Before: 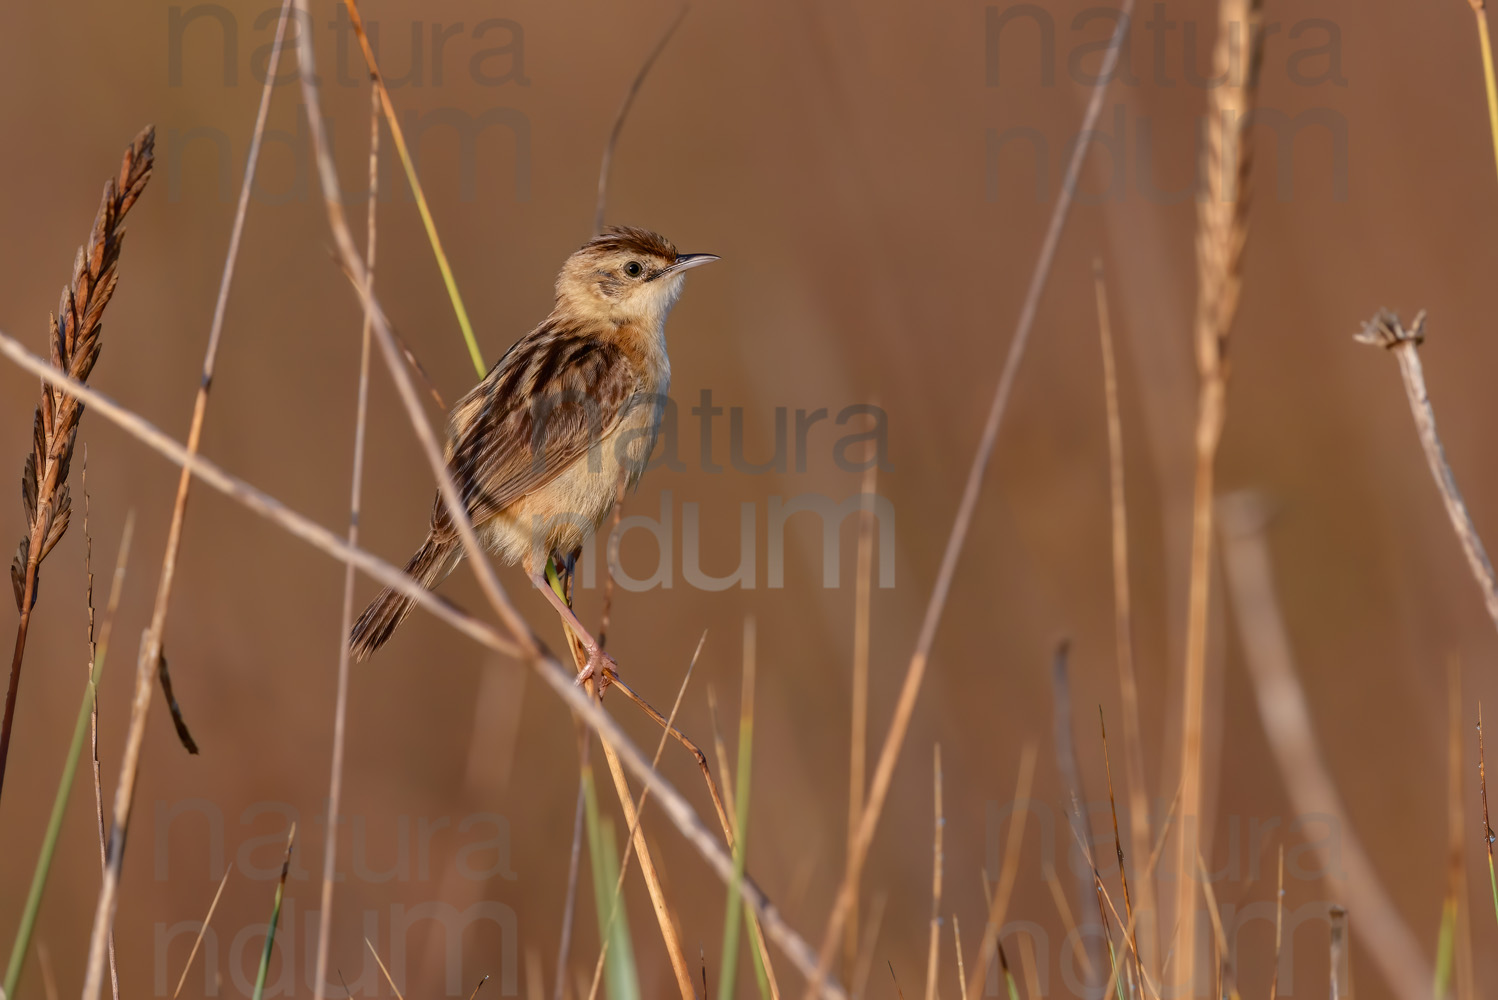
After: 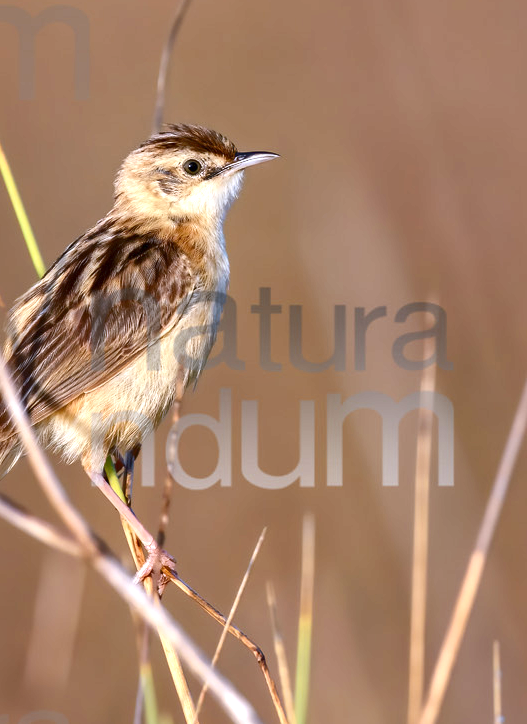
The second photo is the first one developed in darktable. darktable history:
exposure: black level correction 0, exposure 1 EV, compensate exposure bias true, compensate highlight preservation false
crop and rotate: left 29.476%, top 10.214%, right 35.32%, bottom 17.333%
white balance: red 0.926, green 1.003, blue 1.133
local contrast: mode bilateral grid, contrast 20, coarseness 50, detail 148%, midtone range 0.2
